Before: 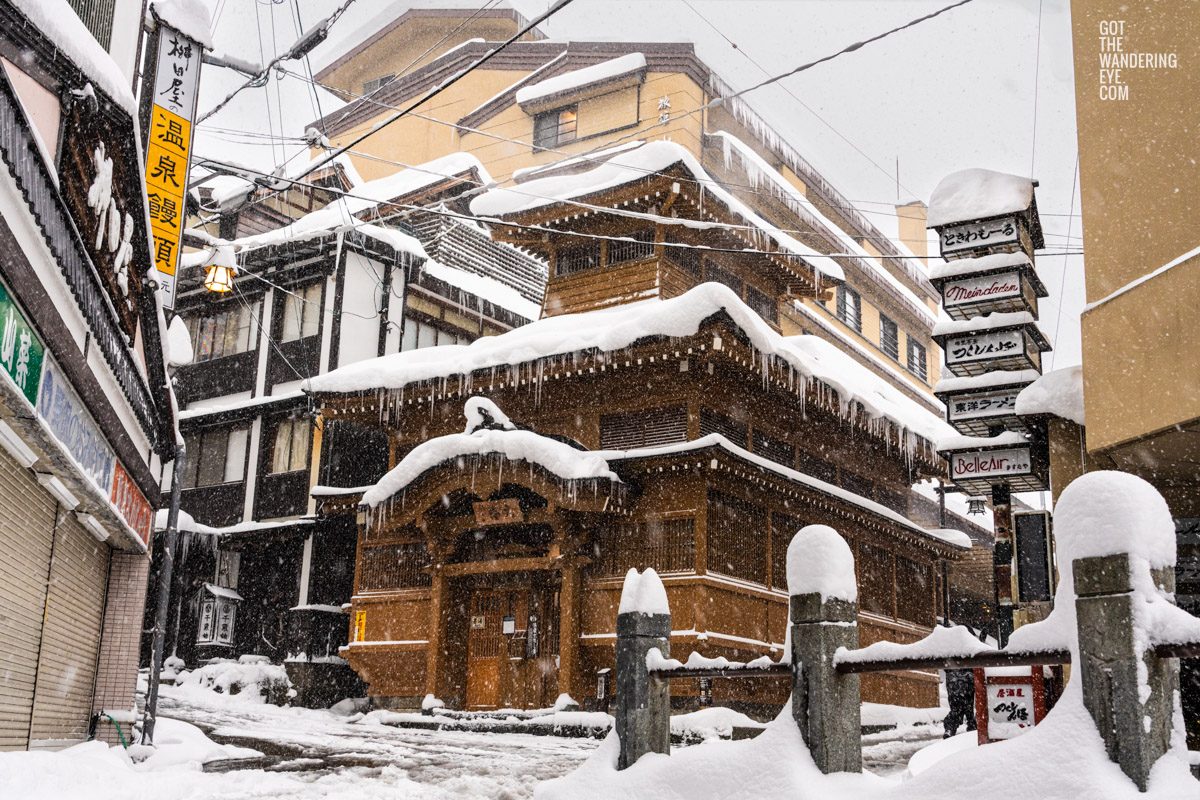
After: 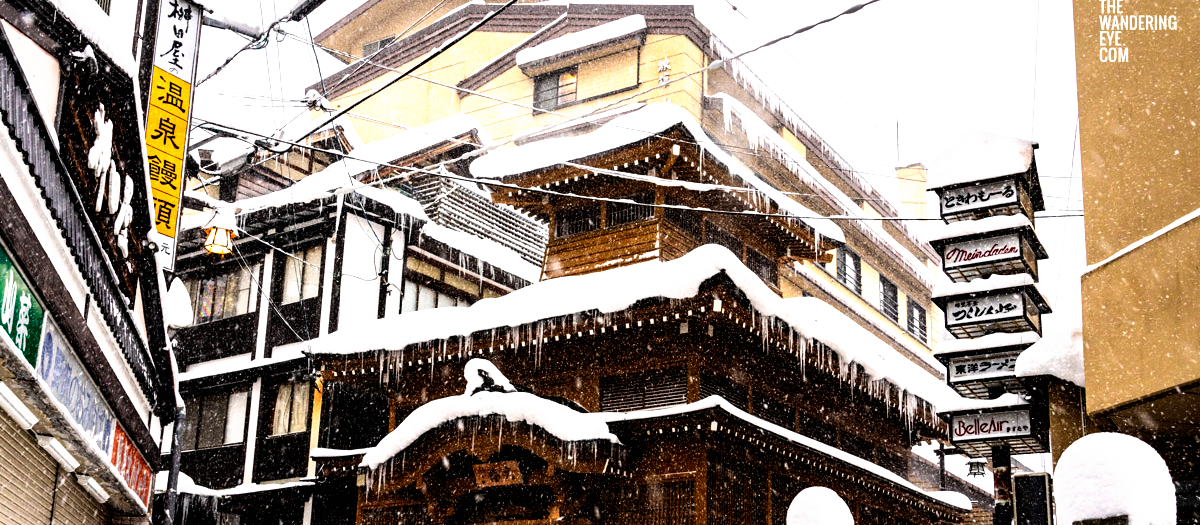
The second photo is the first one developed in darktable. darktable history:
crop and rotate: top 4.848%, bottom 29.503%
filmic rgb: black relative exposure -8.2 EV, white relative exposure 2.2 EV, threshold 3 EV, hardness 7.11, latitude 85.74%, contrast 1.696, highlights saturation mix -4%, shadows ↔ highlights balance -2.69%, preserve chrominance no, color science v5 (2021), contrast in shadows safe, contrast in highlights safe, enable highlight reconstruction true
exposure: compensate highlight preservation false
